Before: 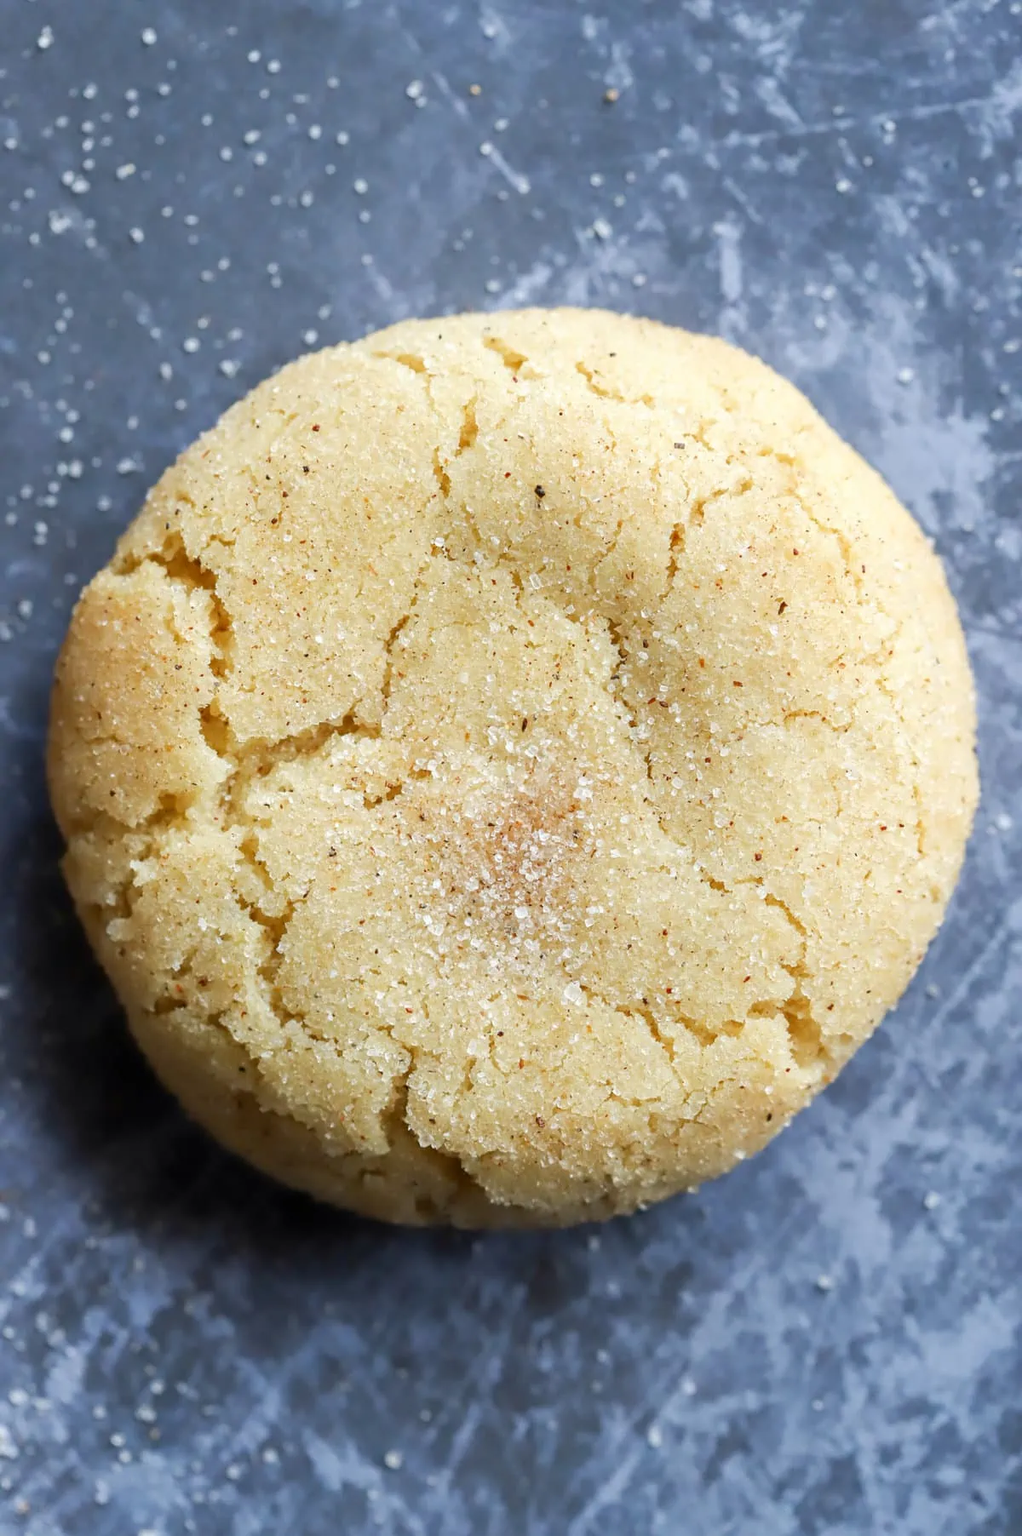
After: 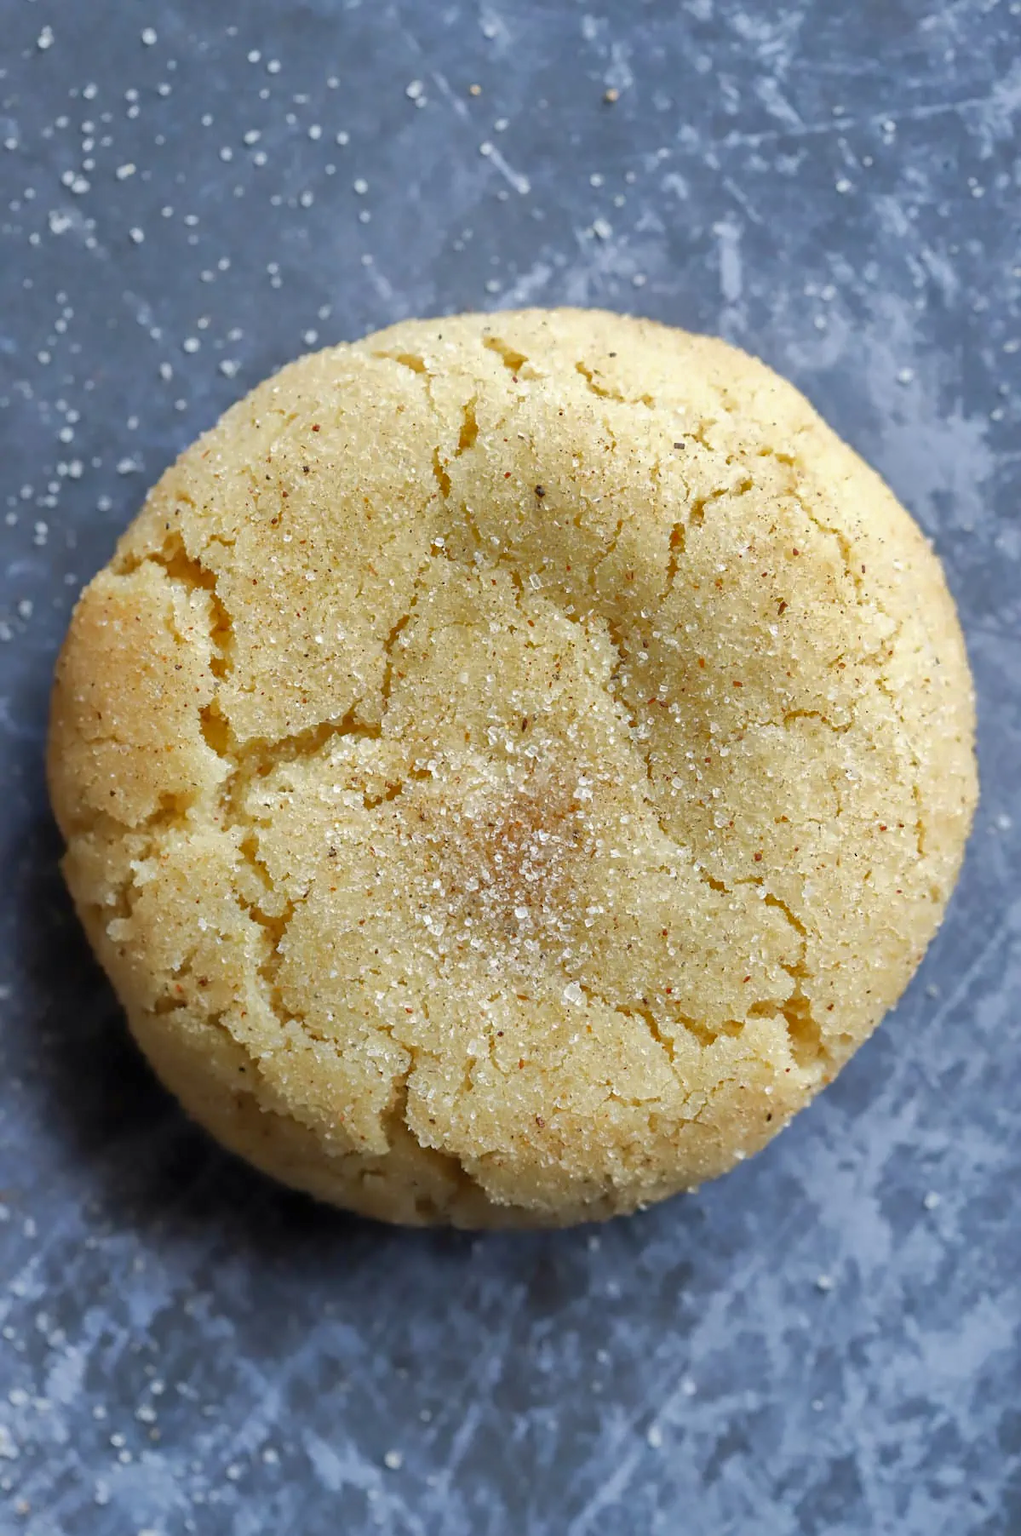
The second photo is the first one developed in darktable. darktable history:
shadows and highlights: shadows 39.59, highlights -59.8
